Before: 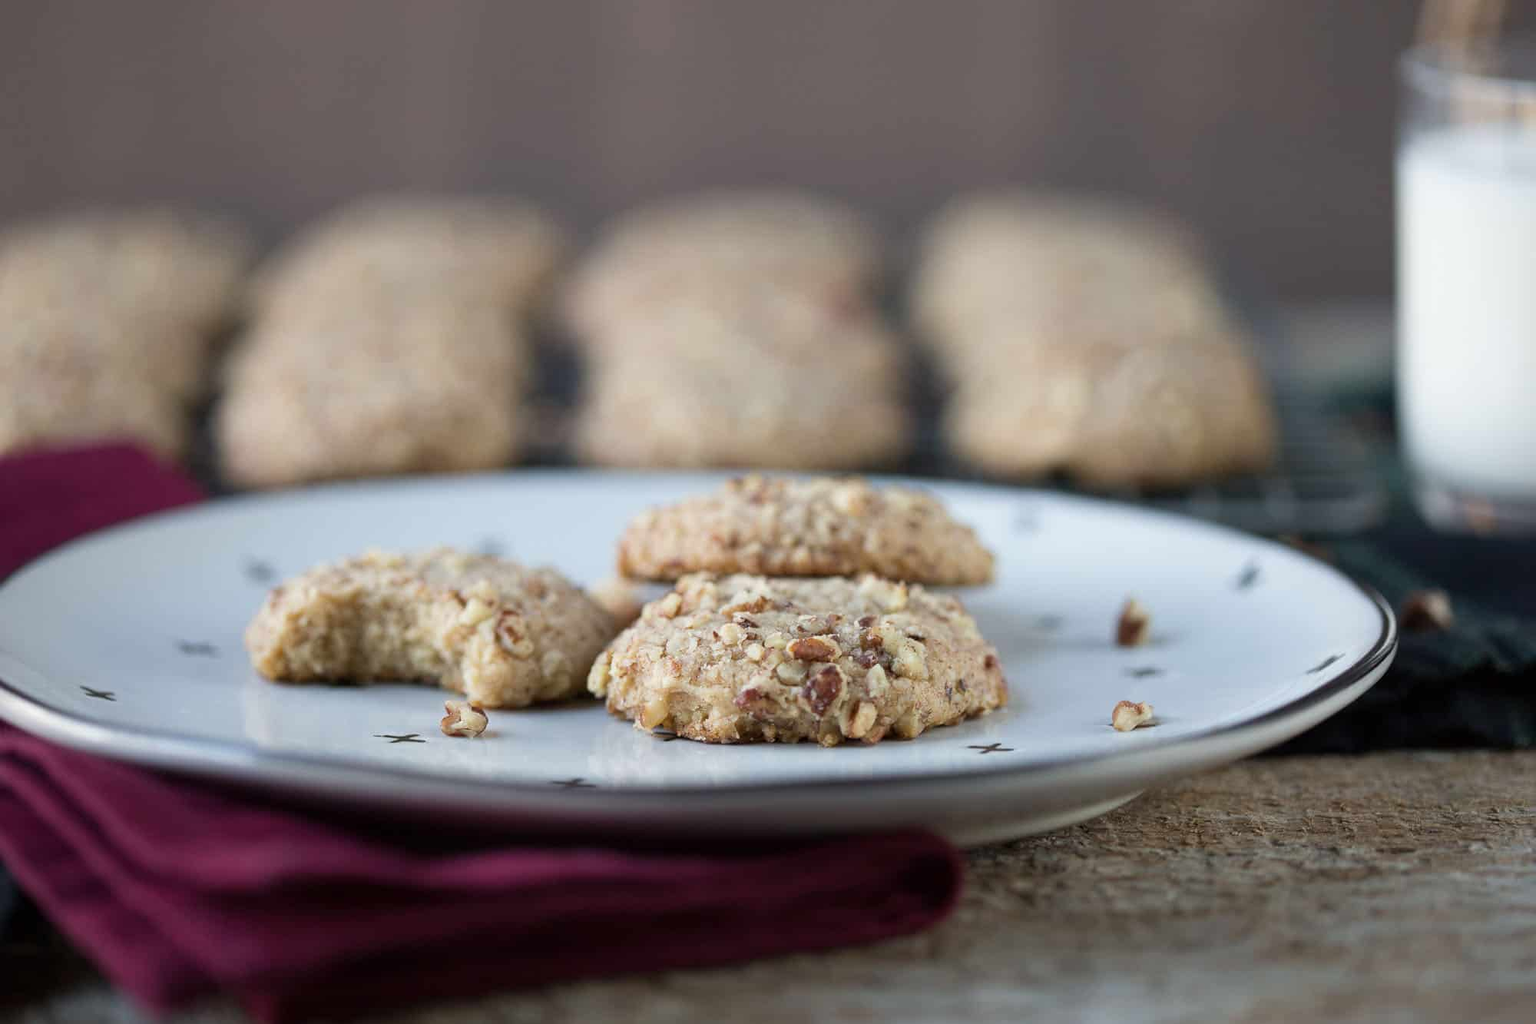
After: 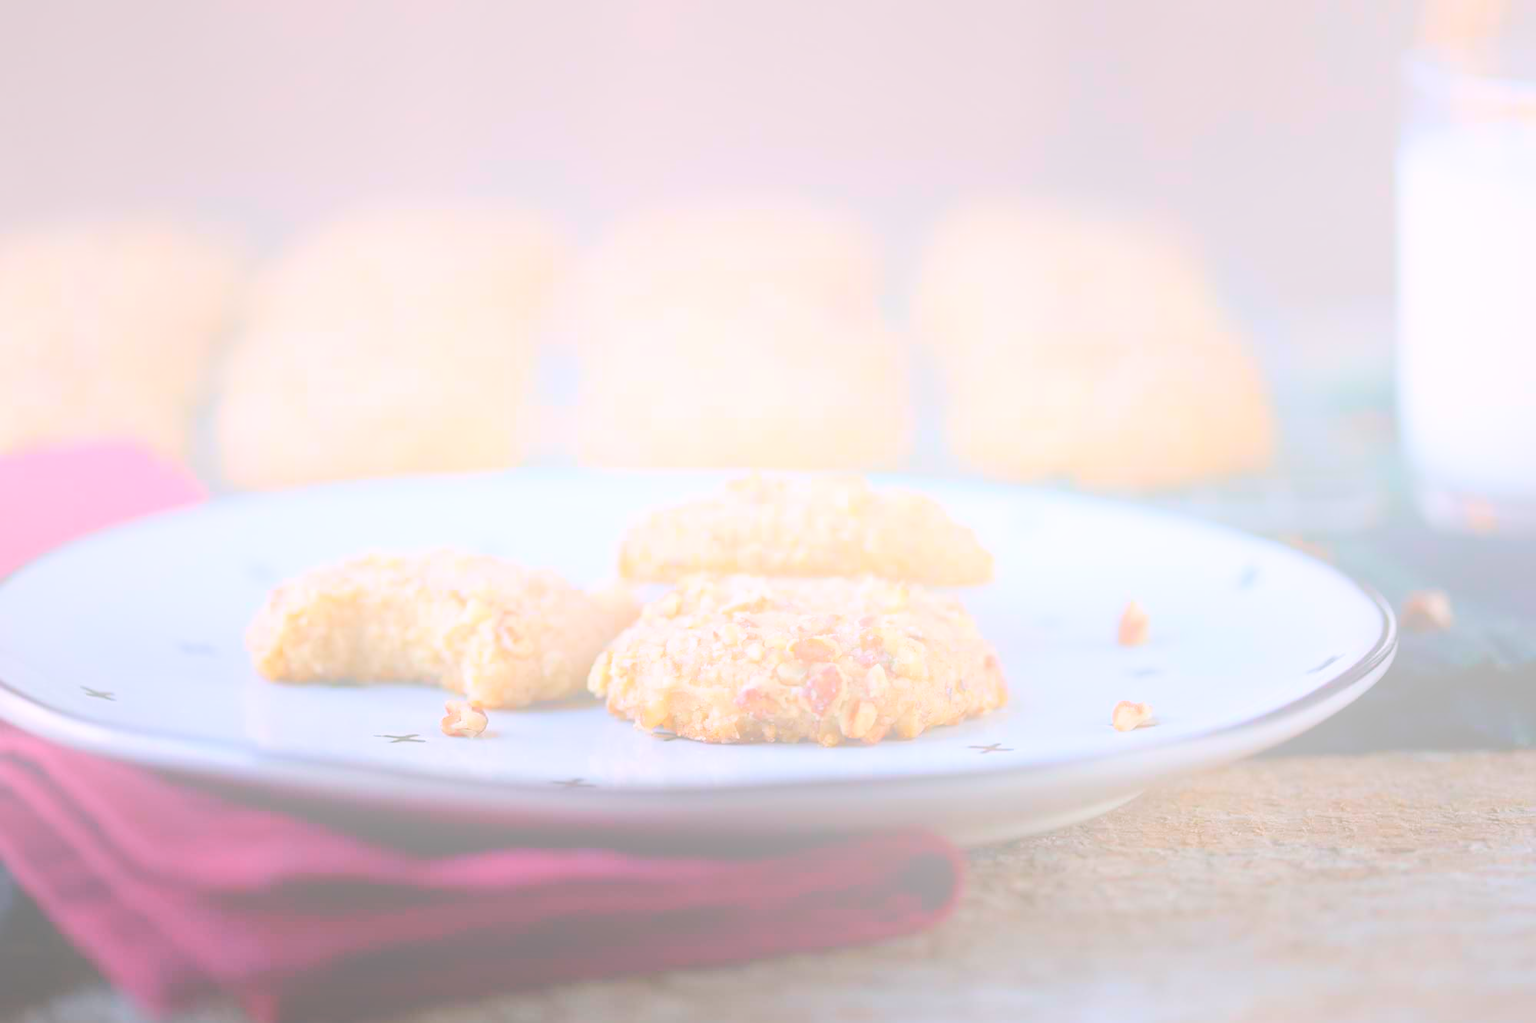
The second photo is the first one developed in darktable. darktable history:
bloom: size 70%, threshold 25%, strength 70%
white balance: red 1.05, blue 1.072
